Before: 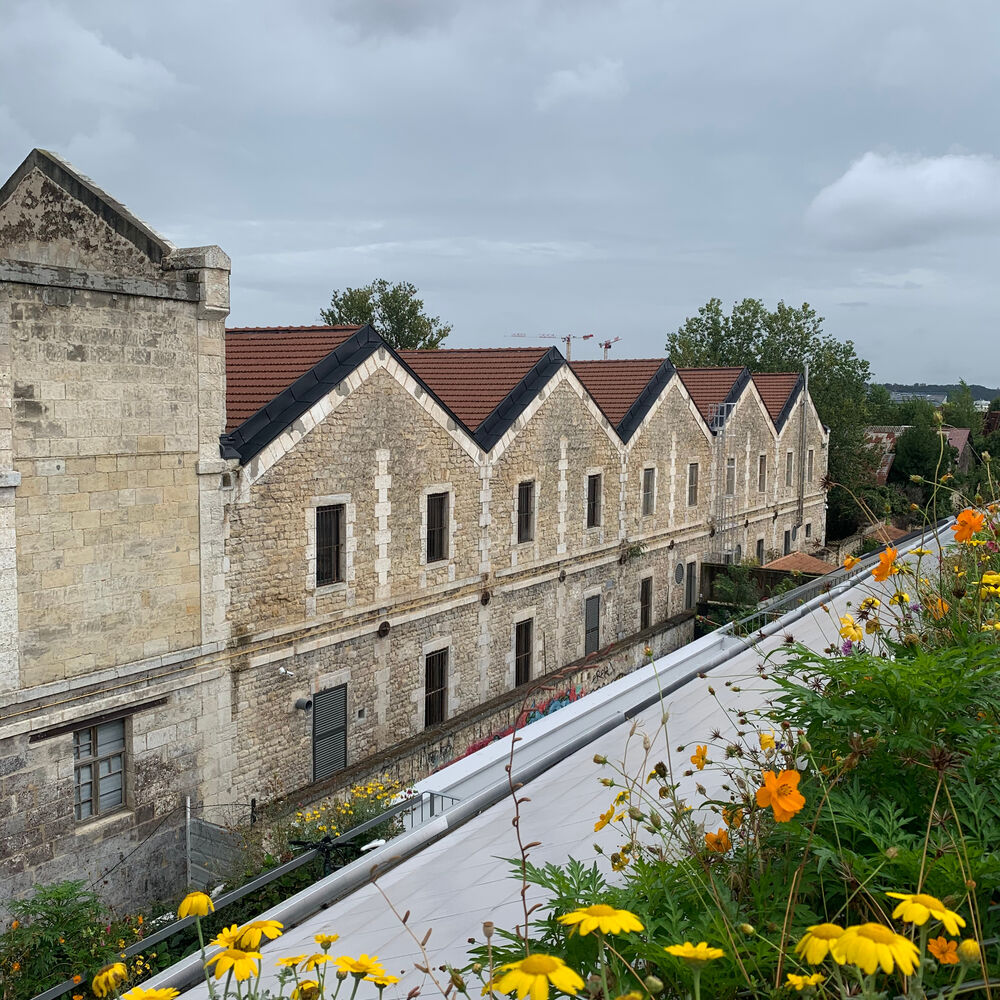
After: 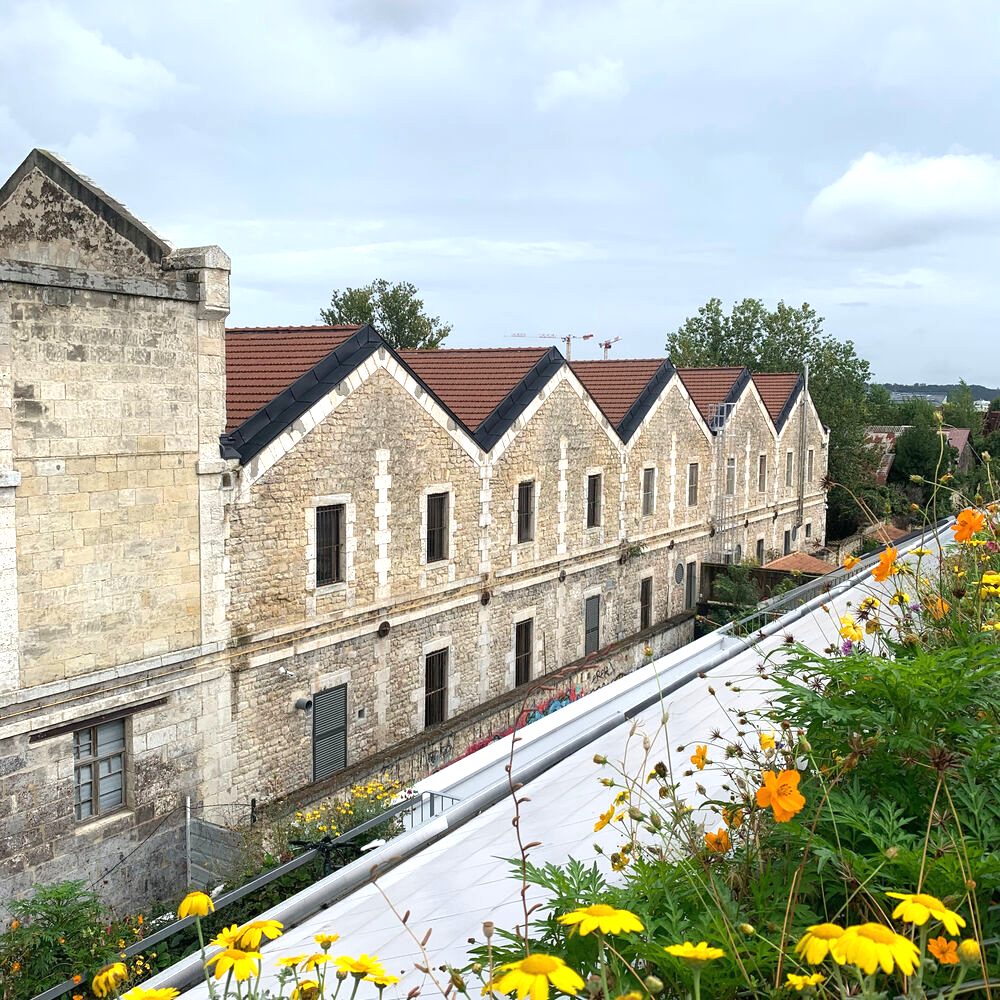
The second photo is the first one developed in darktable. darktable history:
exposure: black level correction 0, exposure 0.698 EV, compensate exposure bias true, compensate highlight preservation false
